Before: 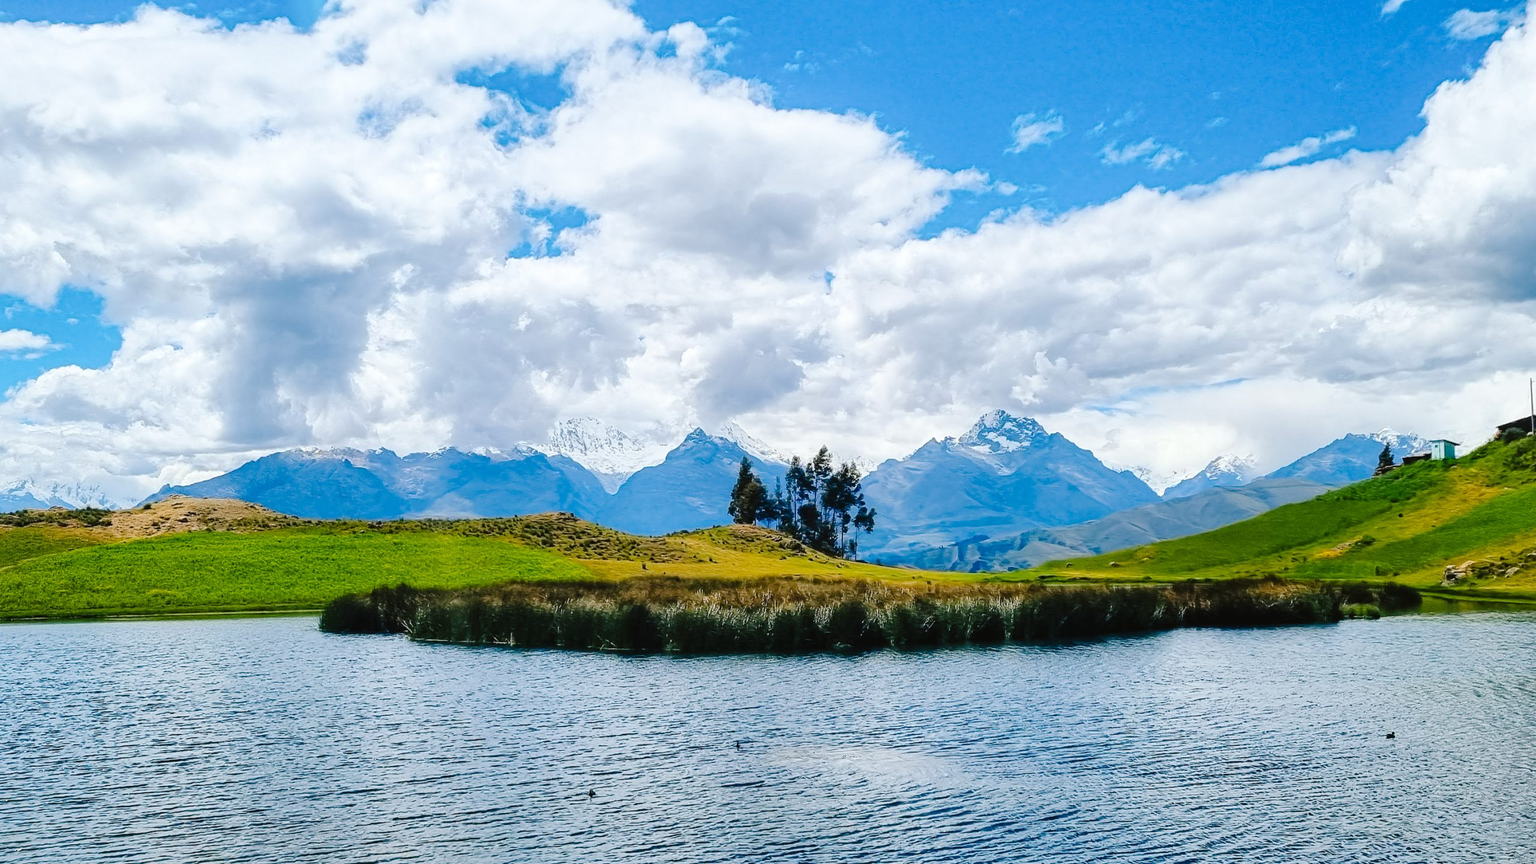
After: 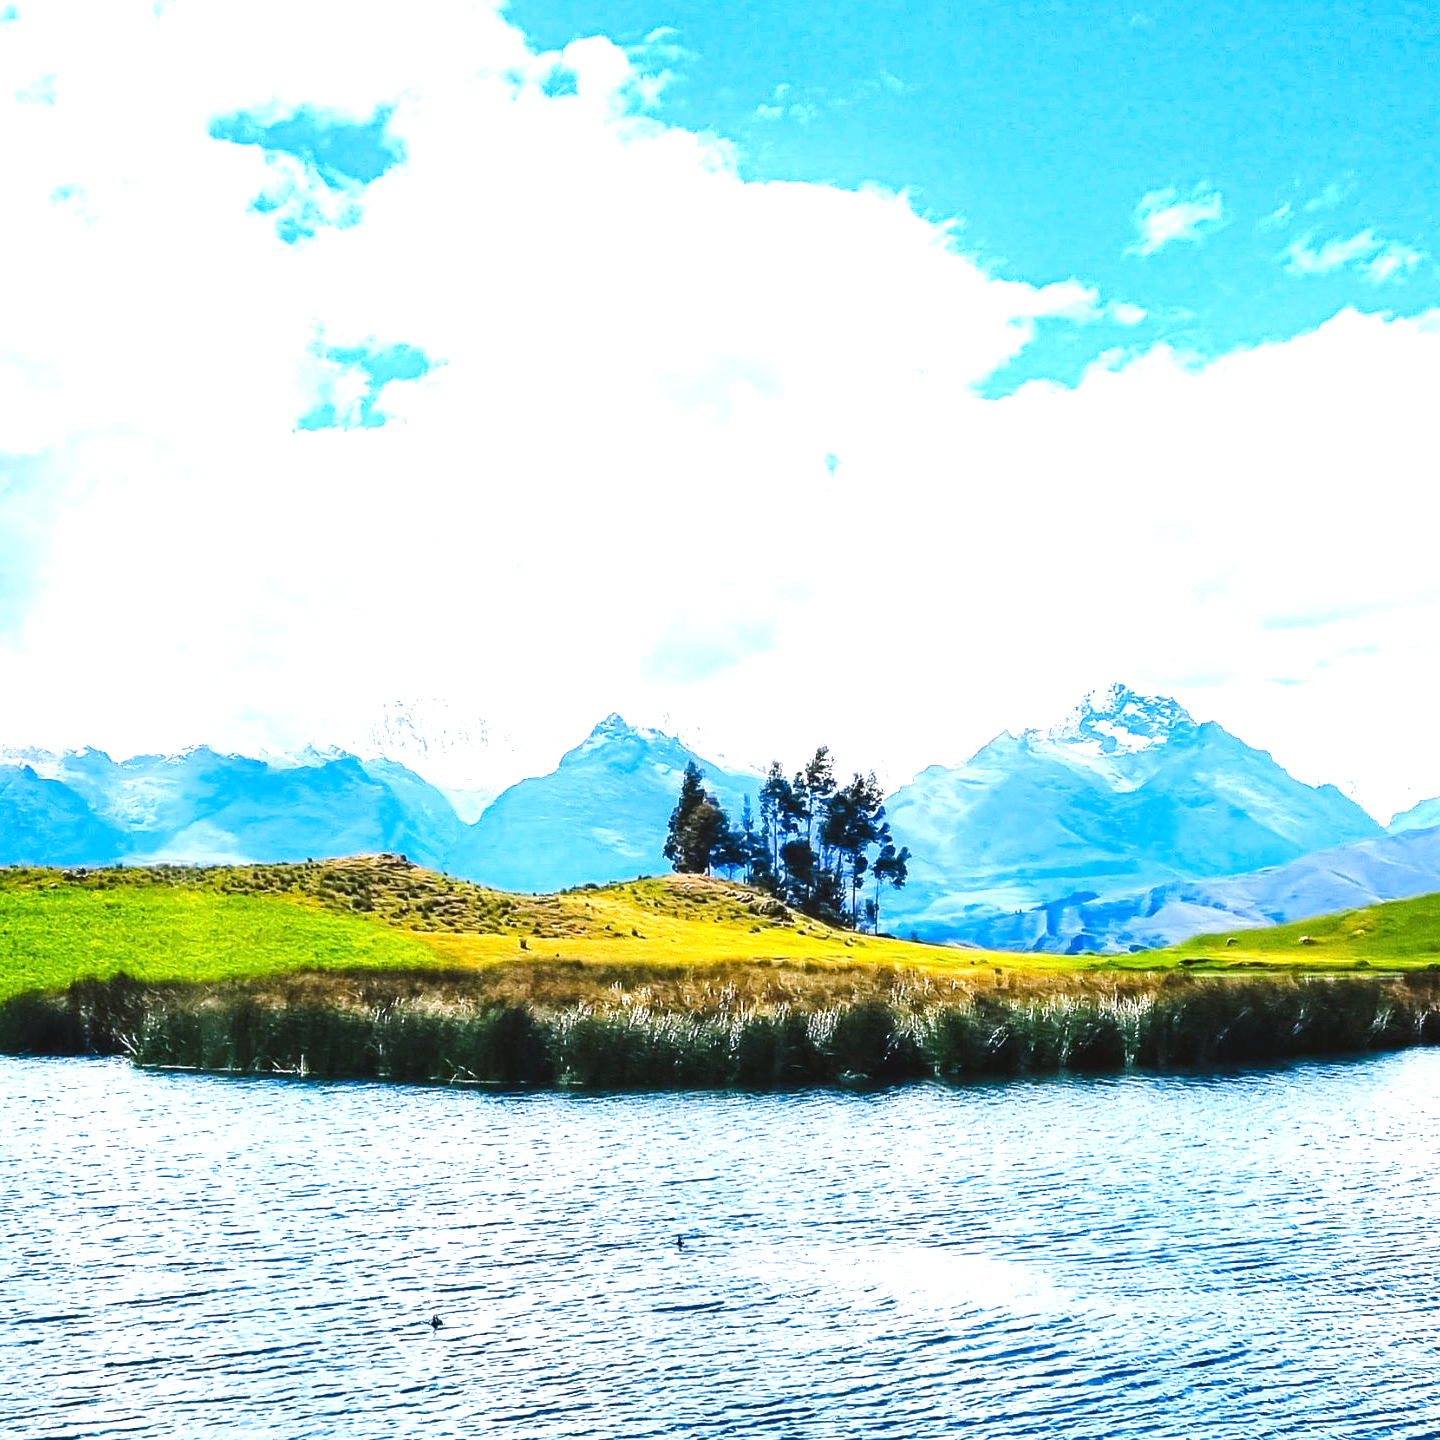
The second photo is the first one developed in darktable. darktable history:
crop: left 21.496%, right 22.254%
exposure: black level correction 0, exposure 1.2 EV, compensate highlight preservation false
white balance: red 1.004, blue 1.096
